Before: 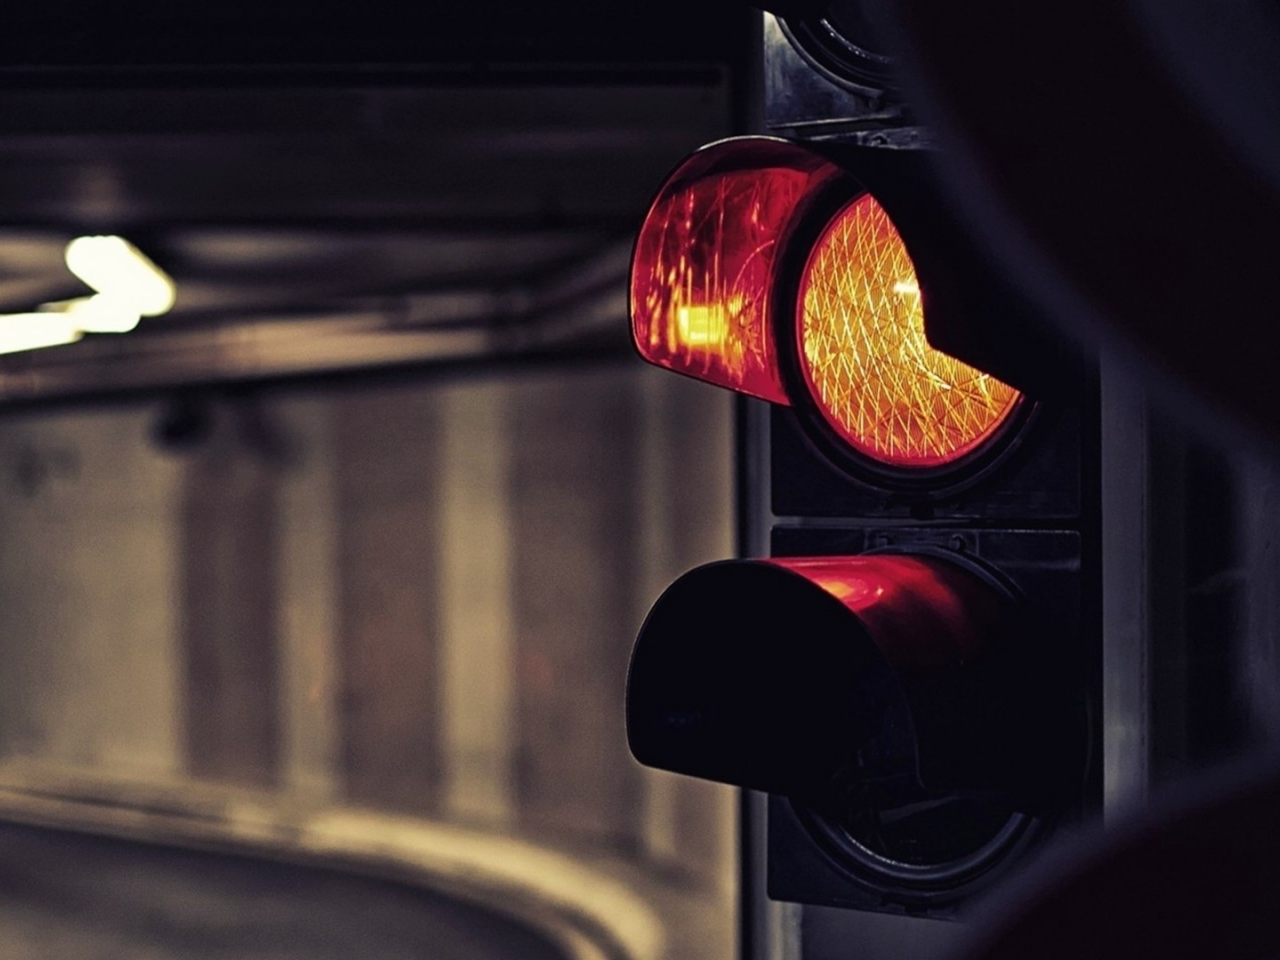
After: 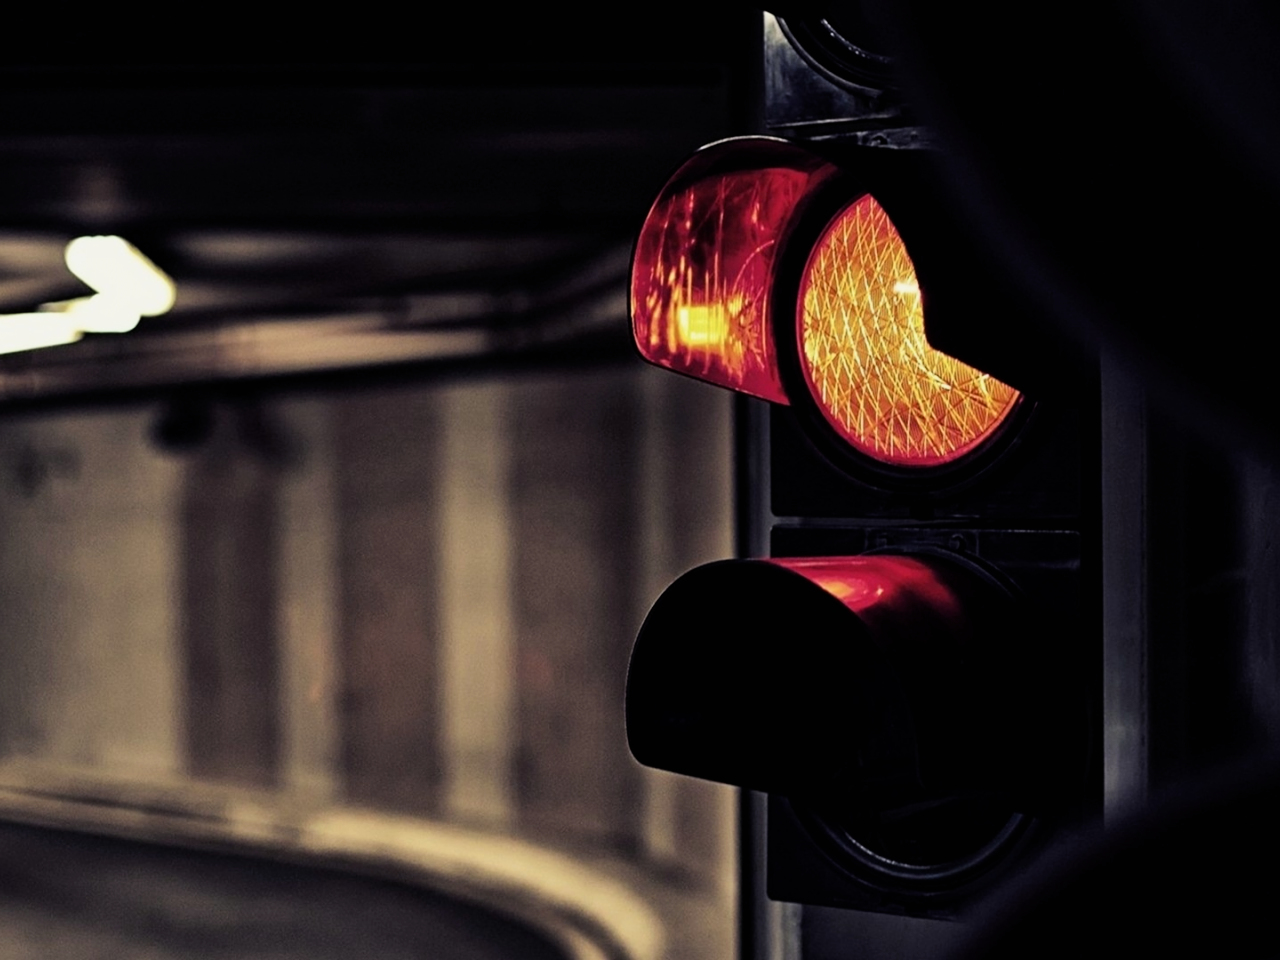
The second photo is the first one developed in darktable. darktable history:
filmic rgb: black relative exposure -8.04 EV, white relative exposure 3 EV, hardness 5.39, contrast 1.256, iterations of high-quality reconstruction 0
